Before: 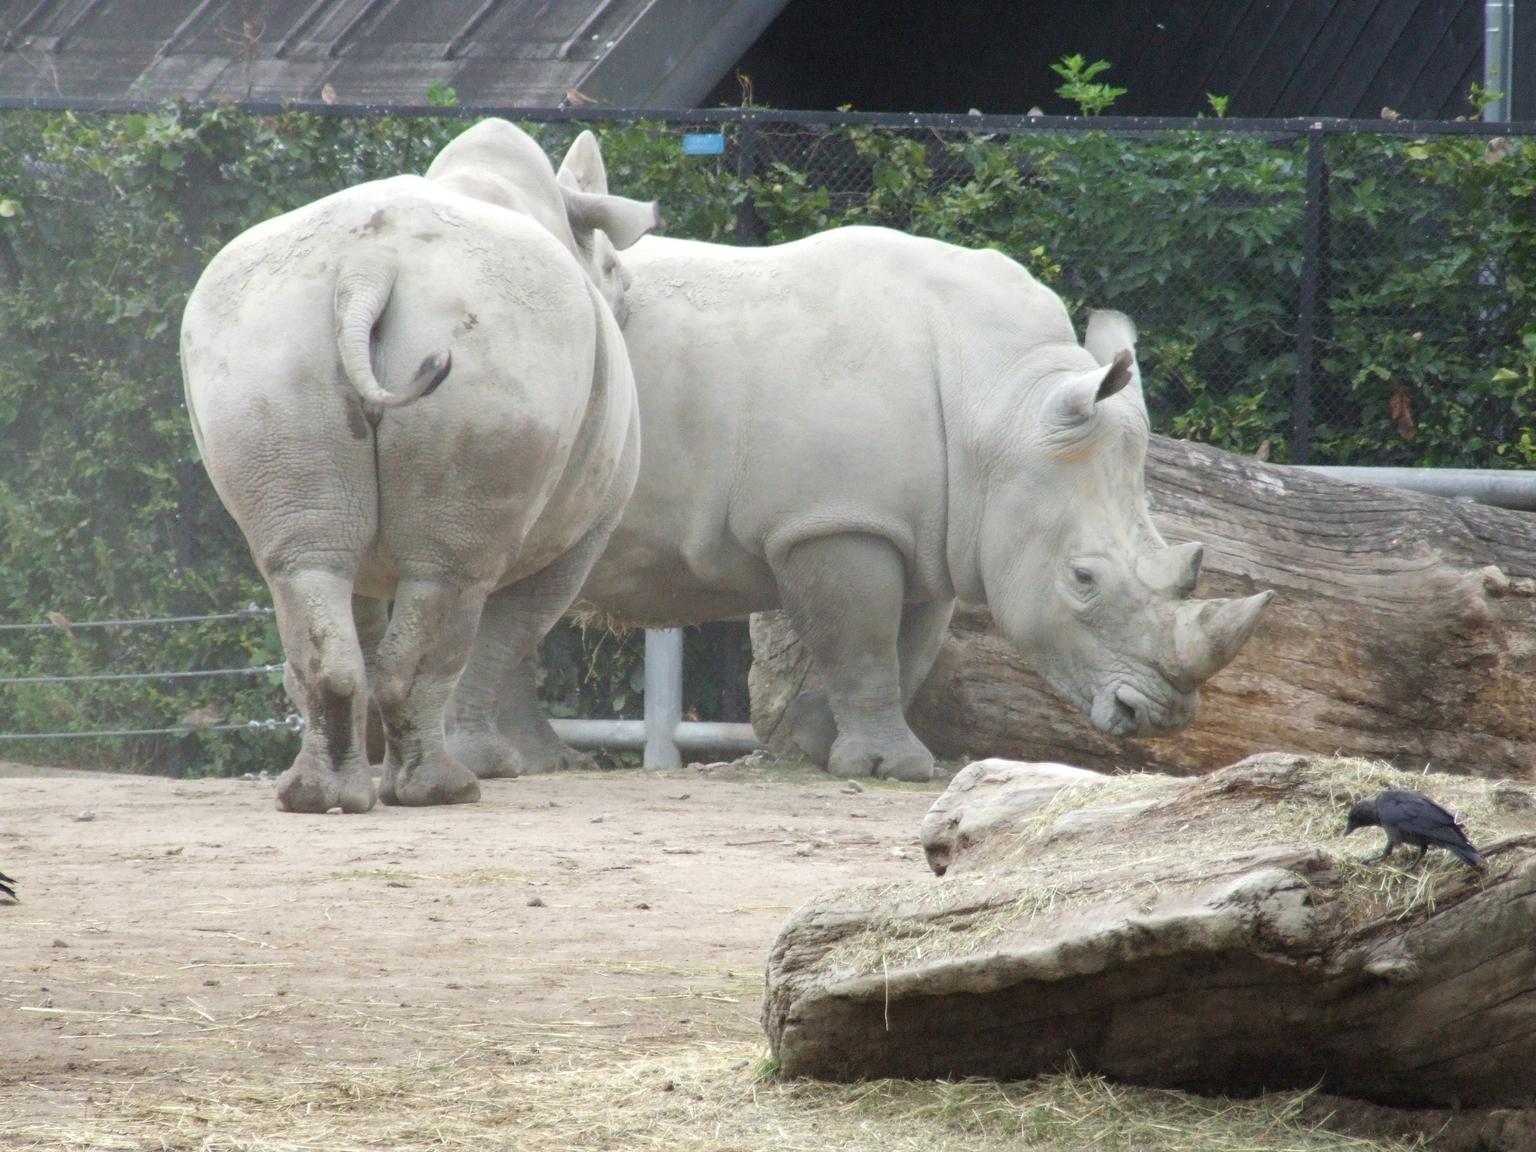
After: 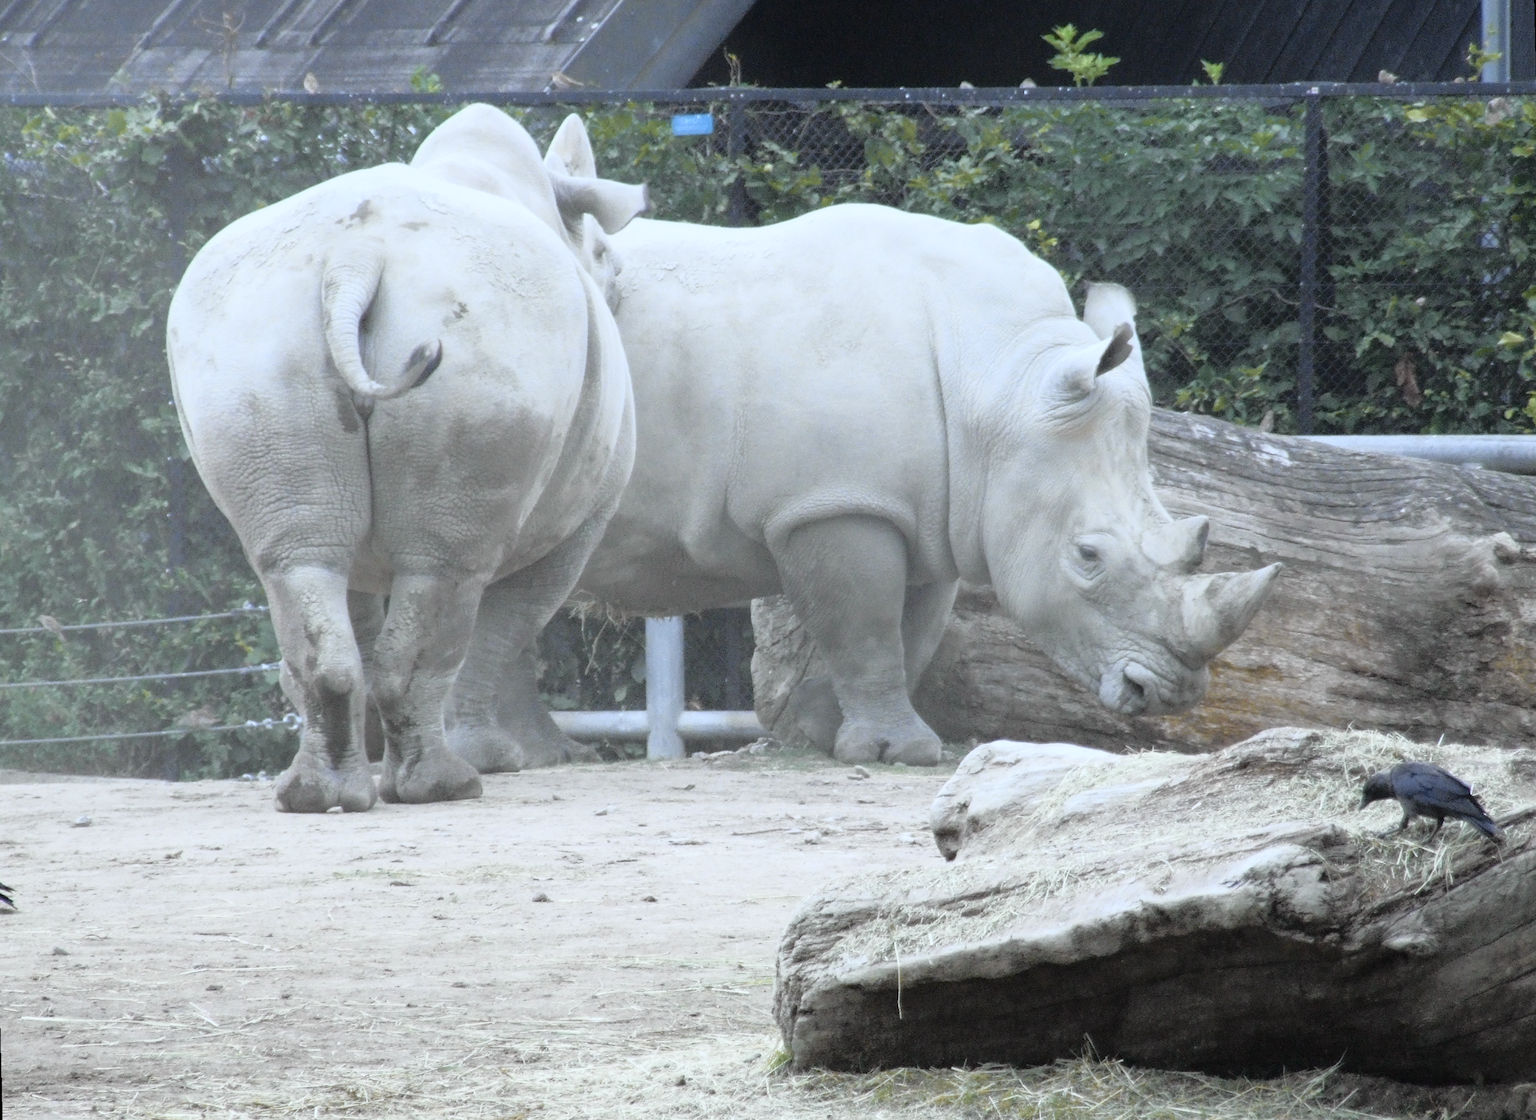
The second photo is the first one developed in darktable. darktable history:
white balance: red 0.924, blue 1.095
rotate and perspective: rotation -1.42°, crop left 0.016, crop right 0.984, crop top 0.035, crop bottom 0.965
tone curve: curves: ch0 [(0, 0.009) (0.105, 0.08) (0.195, 0.18) (0.283, 0.316) (0.384, 0.434) (0.485, 0.531) (0.638, 0.69) (0.81, 0.872) (1, 0.977)]; ch1 [(0, 0) (0.161, 0.092) (0.35, 0.33) (0.379, 0.401) (0.456, 0.469) (0.502, 0.5) (0.525, 0.514) (0.586, 0.617) (0.635, 0.655) (1, 1)]; ch2 [(0, 0) (0.371, 0.362) (0.437, 0.437) (0.48, 0.49) (0.53, 0.515) (0.56, 0.571) (0.622, 0.606) (1, 1)], color space Lab, independent channels, preserve colors none
